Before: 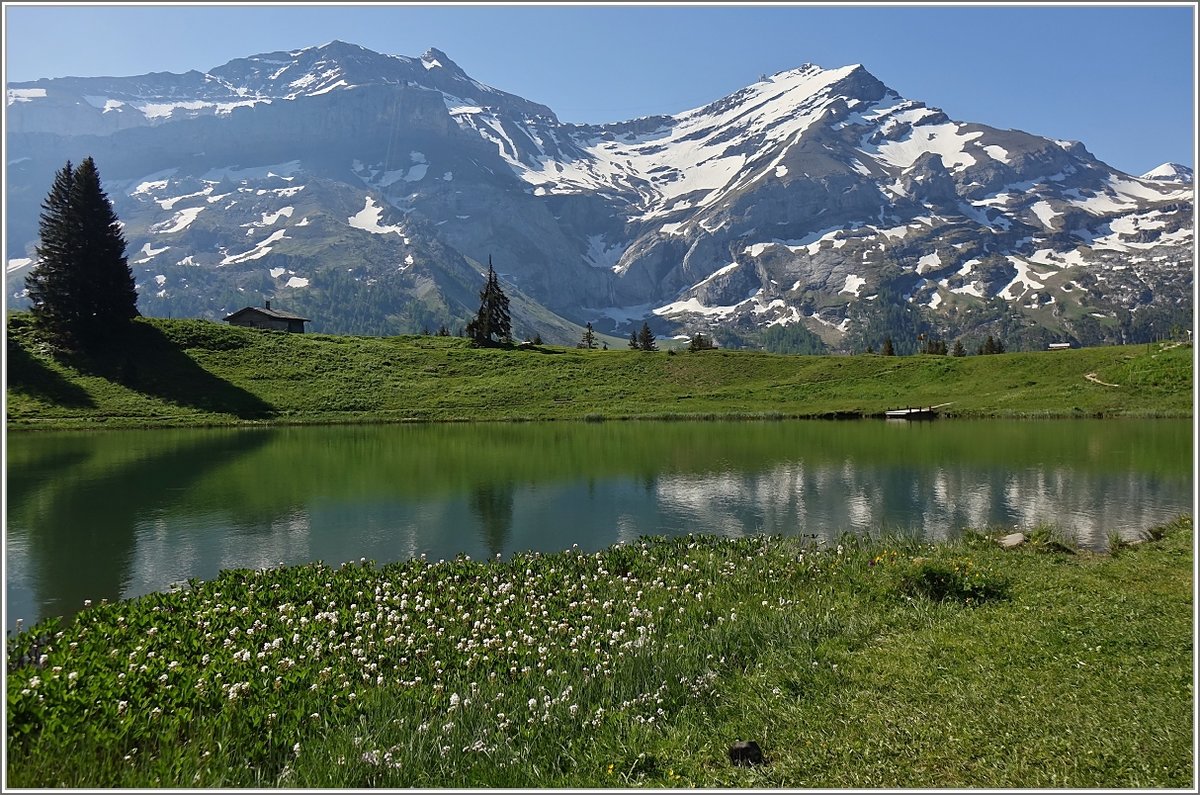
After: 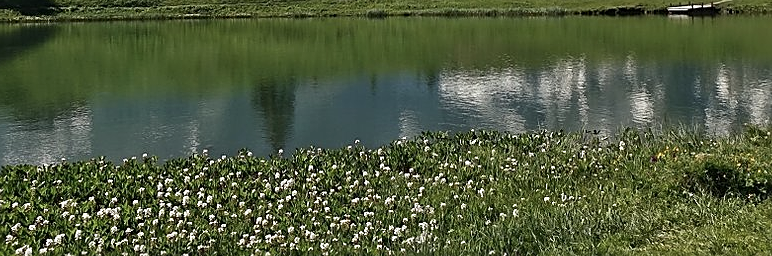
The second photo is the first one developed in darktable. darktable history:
crop: left 18.226%, top 50.824%, right 17.434%, bottom 16.893%
sharpen: amount 0.467
exposure: exposure 0.2 EV, compensate exposure bias true, compensate highlight preservation false
contrast brightness saturation: contrast 0.108, saturation -0.175
tone equalizer: edges refinement/feathering 500, mask exposure compensation -1.57 EV, preserve details no
